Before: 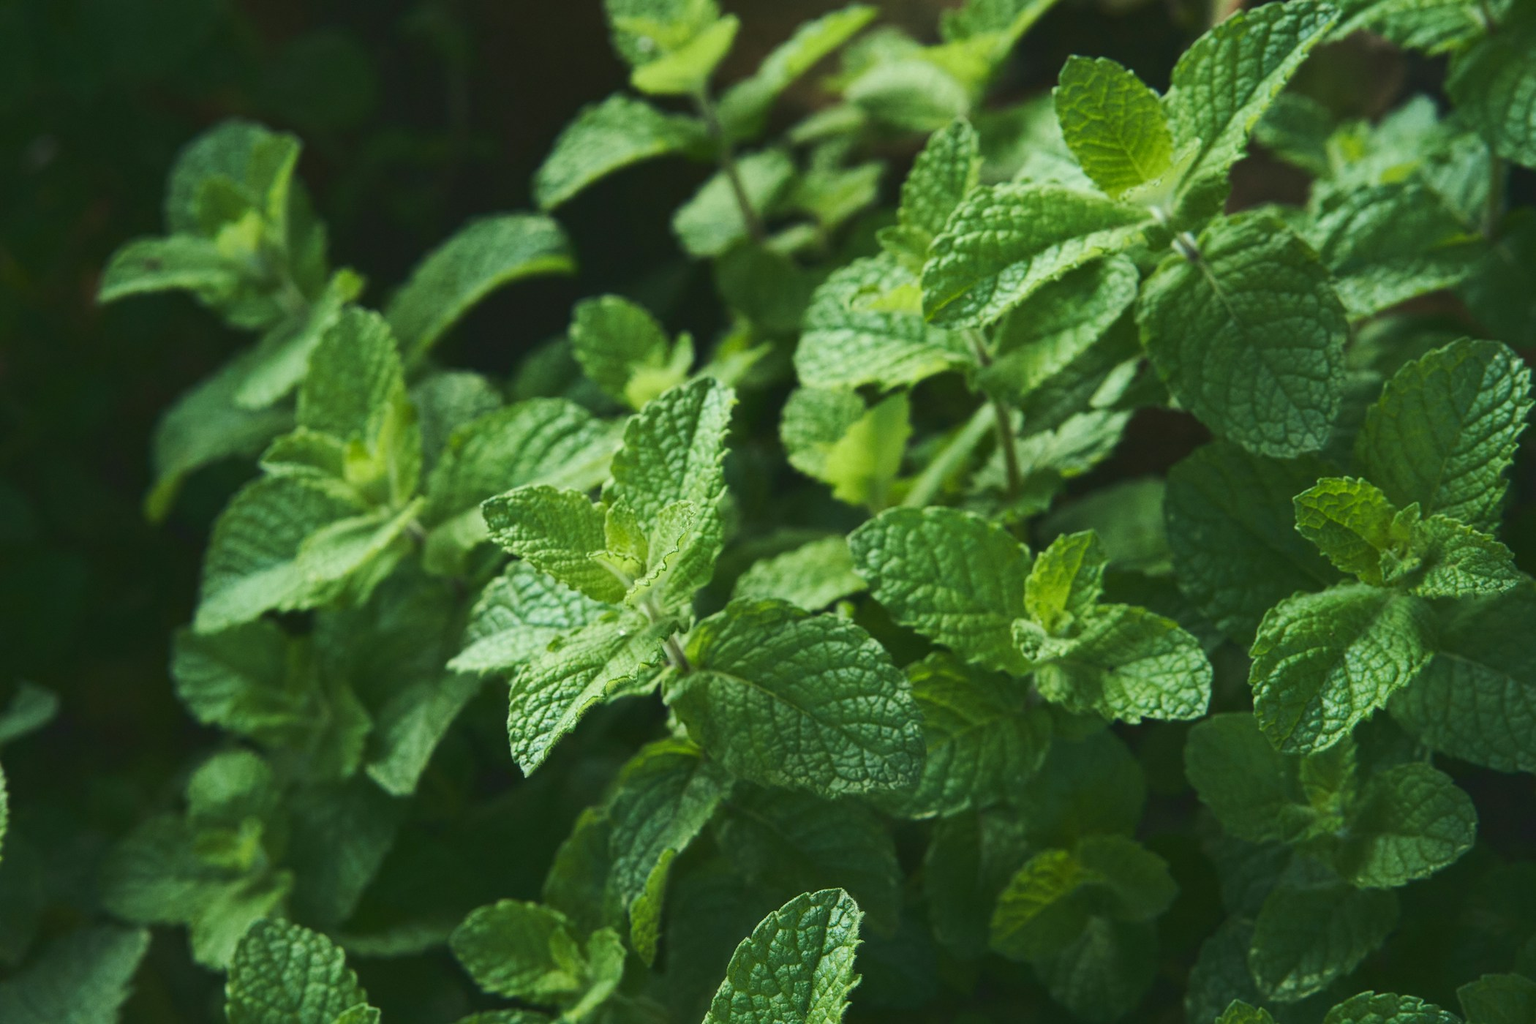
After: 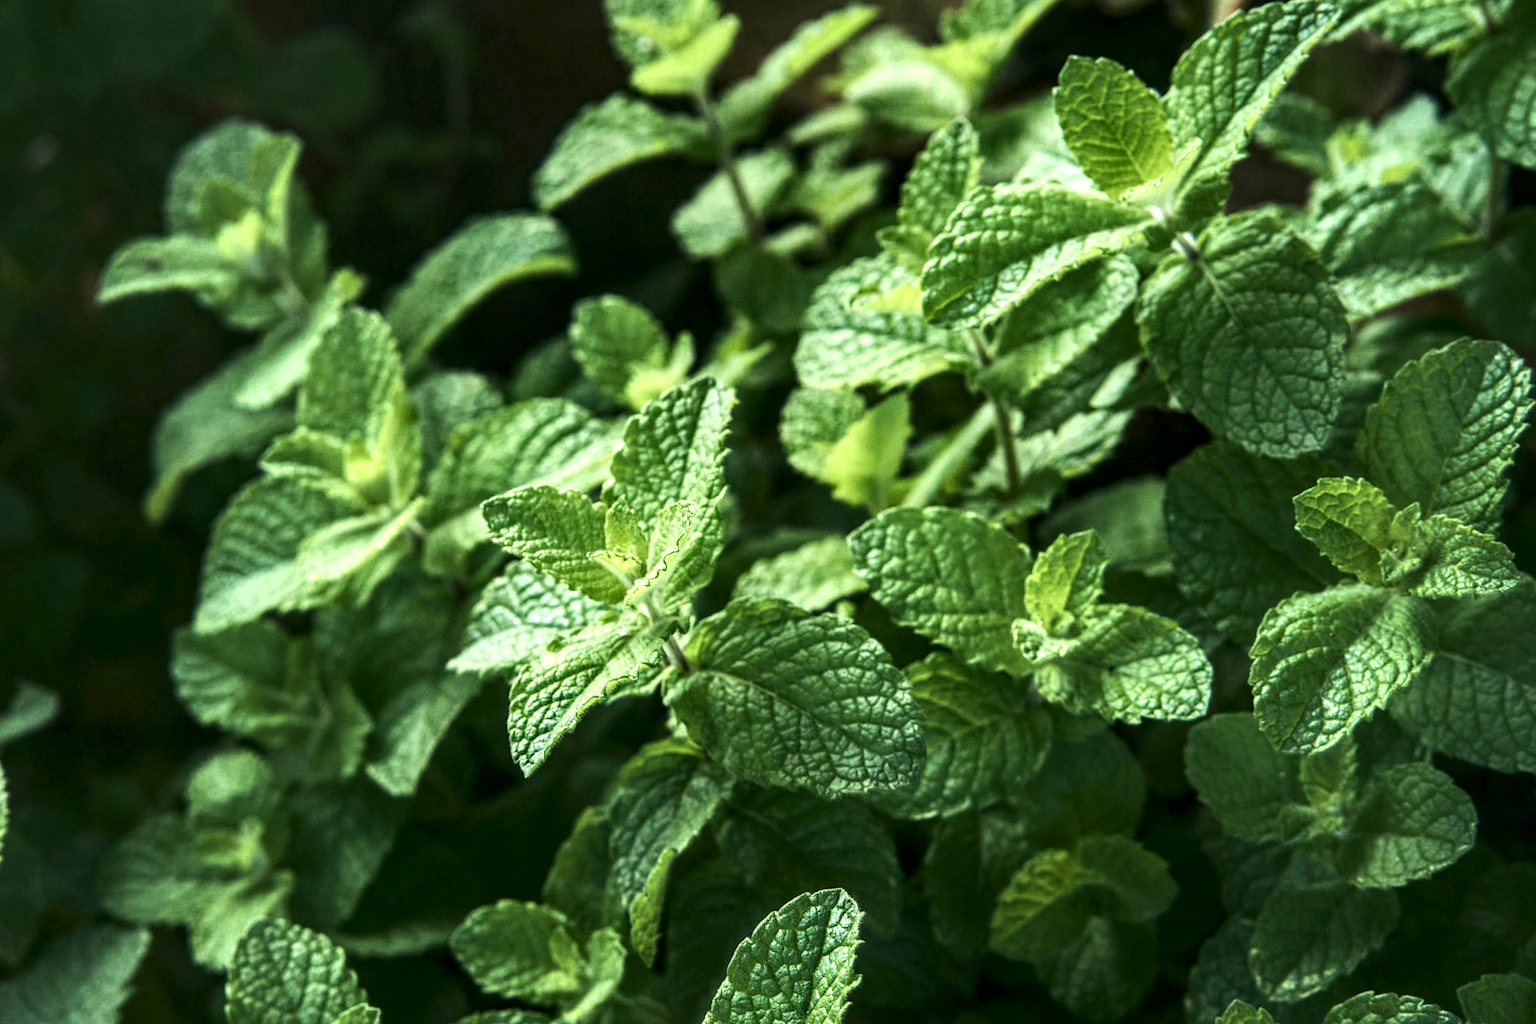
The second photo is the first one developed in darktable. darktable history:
local contrast: highlights 20%, detail 198%
